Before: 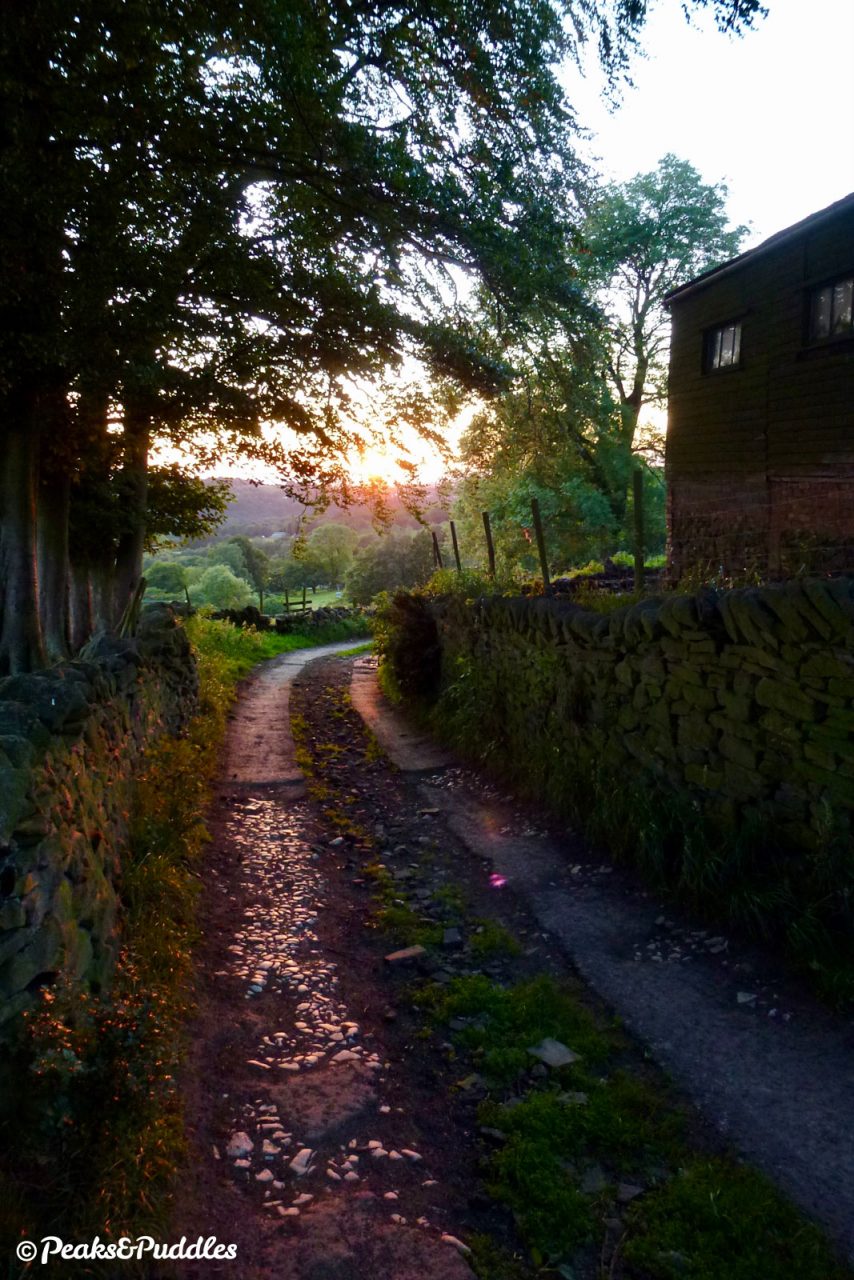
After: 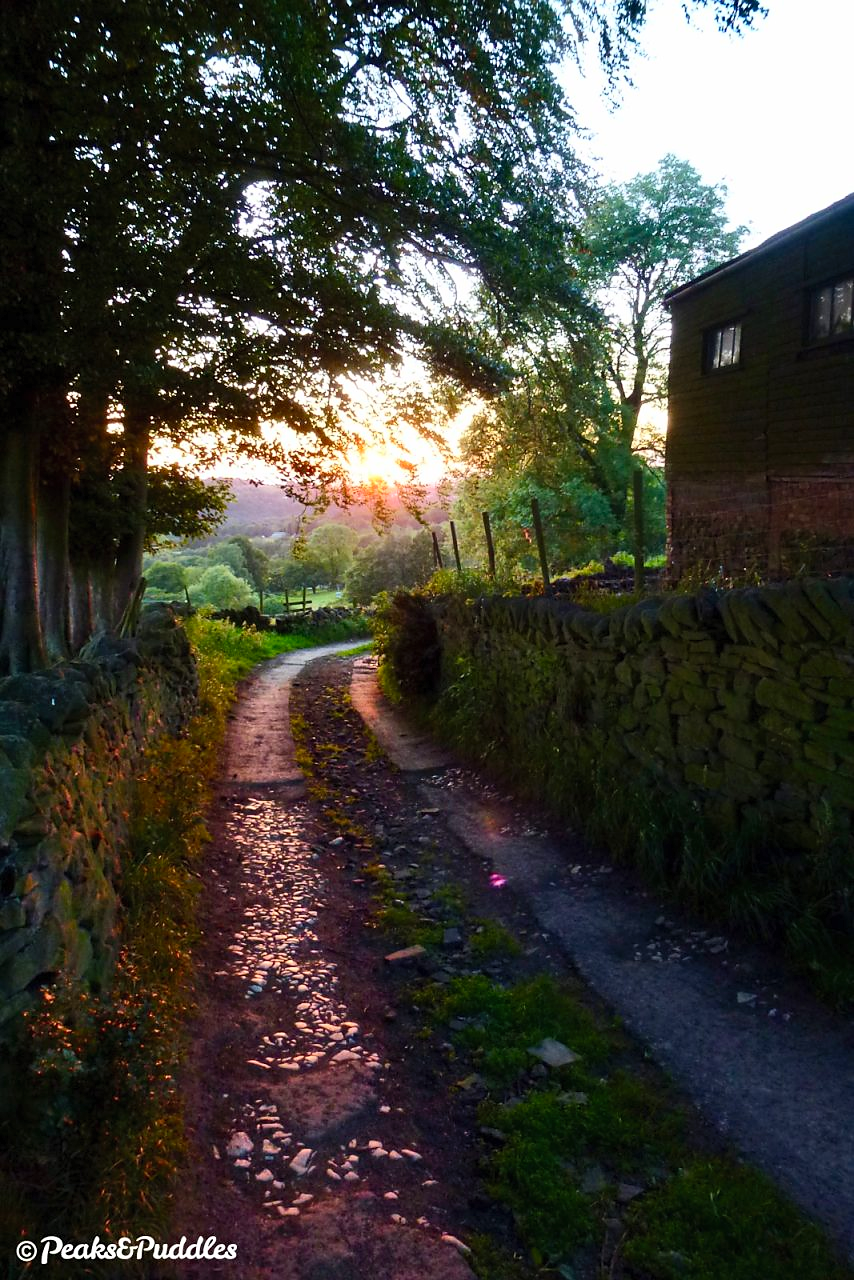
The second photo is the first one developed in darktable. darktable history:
sharpen: radius 1, threshold 1
contrast brightness saturation: contrast 0.2, brightness 0.16, saturation 0.22
